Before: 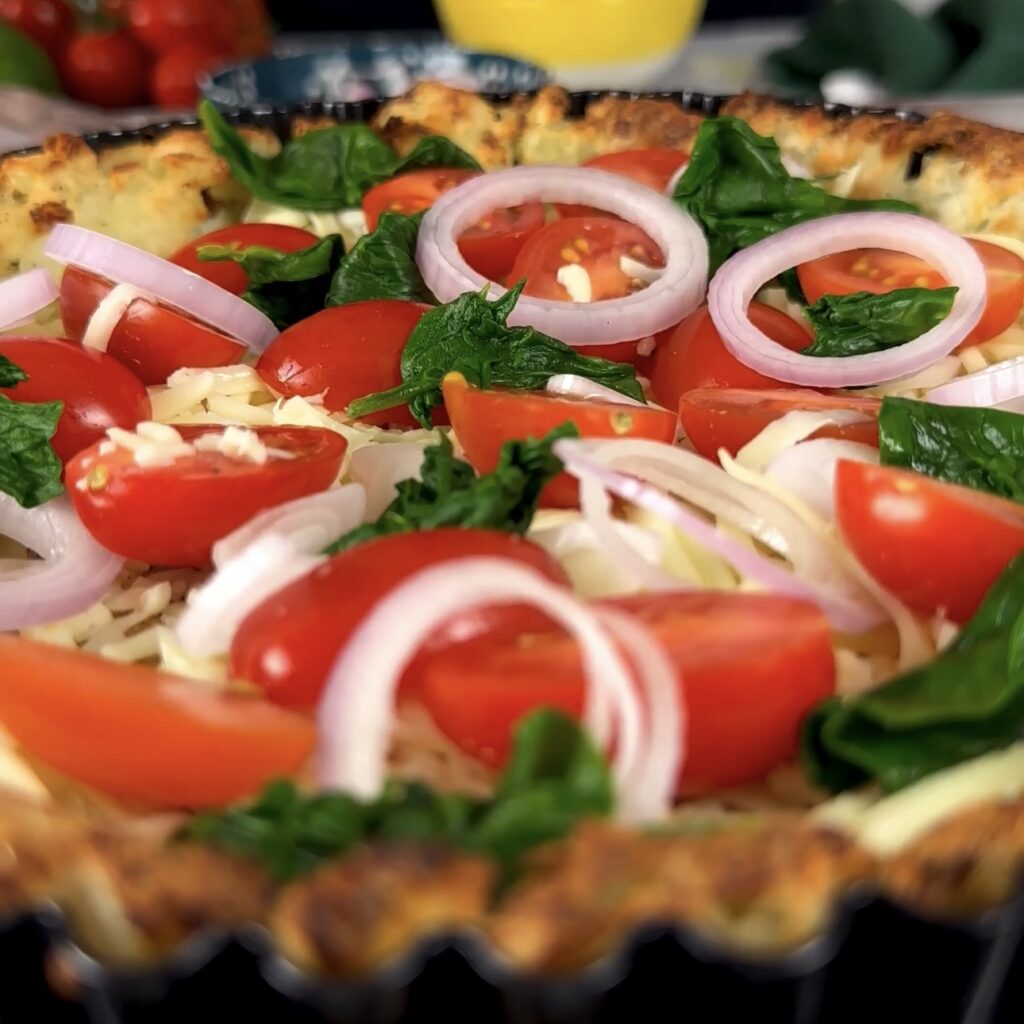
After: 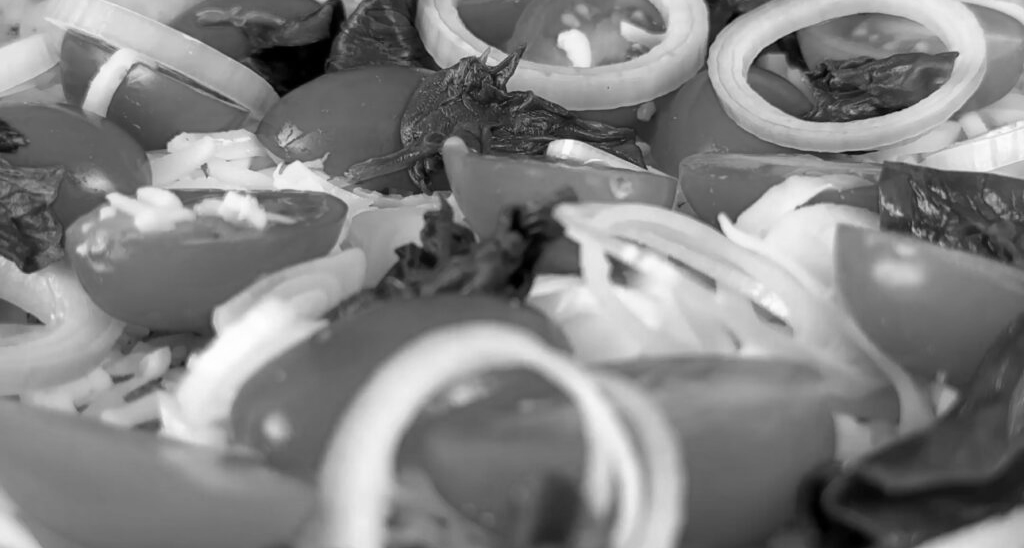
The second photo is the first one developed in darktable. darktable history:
monochrome: on, module defaults
crop and rotate: top 23.043%, bottom 23.437%
